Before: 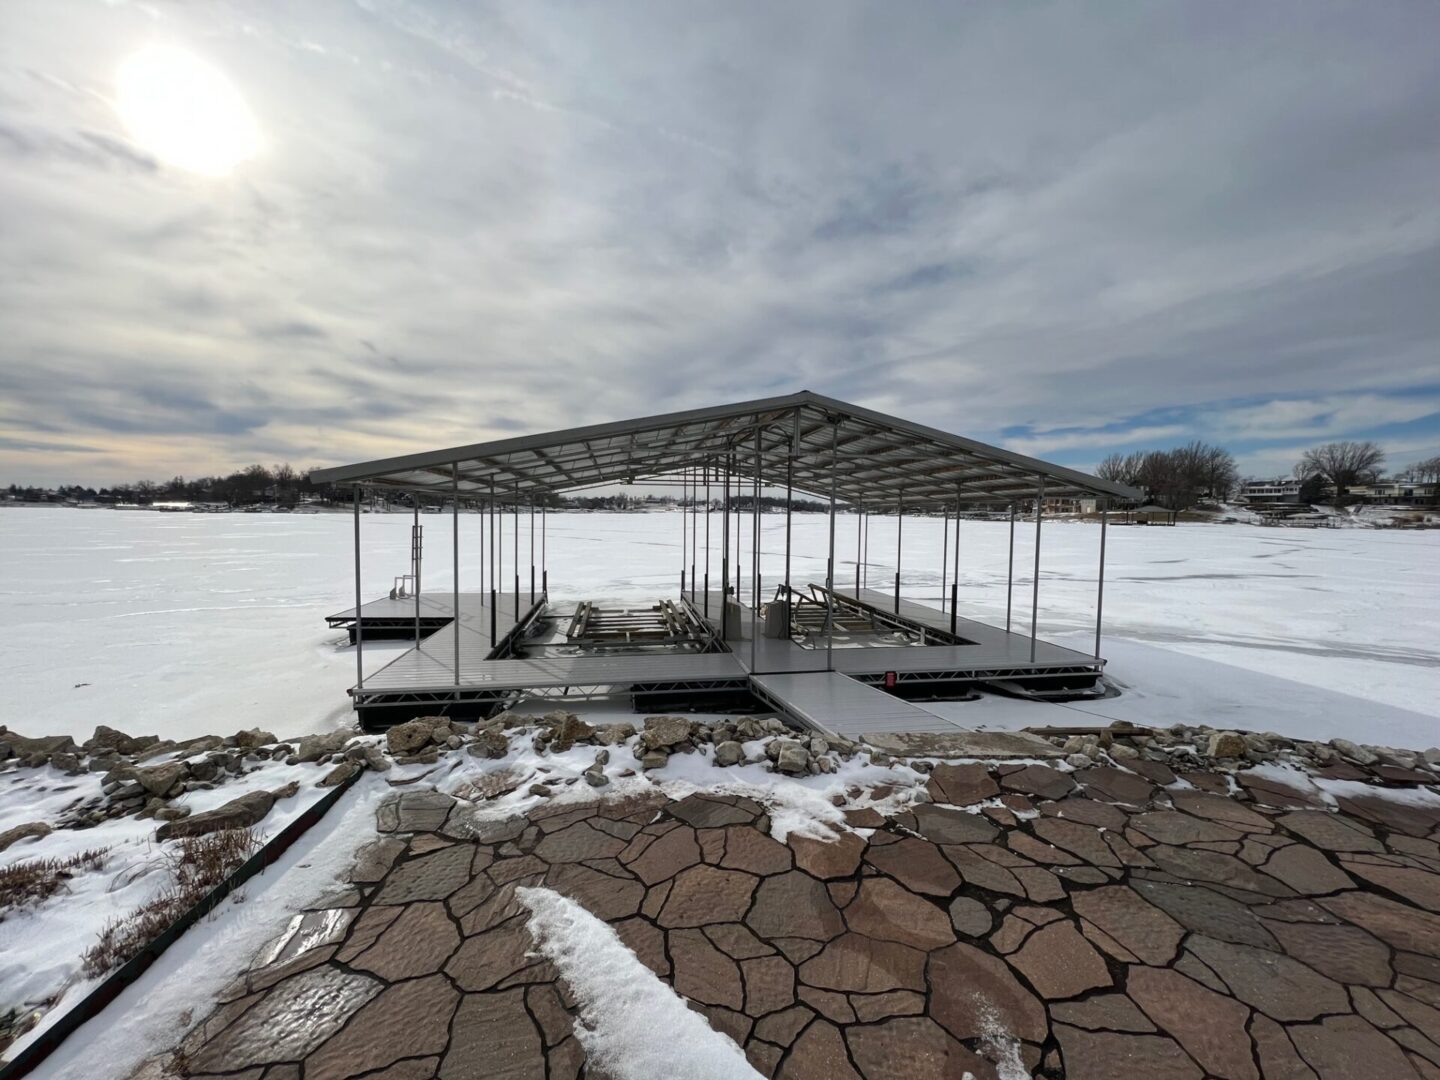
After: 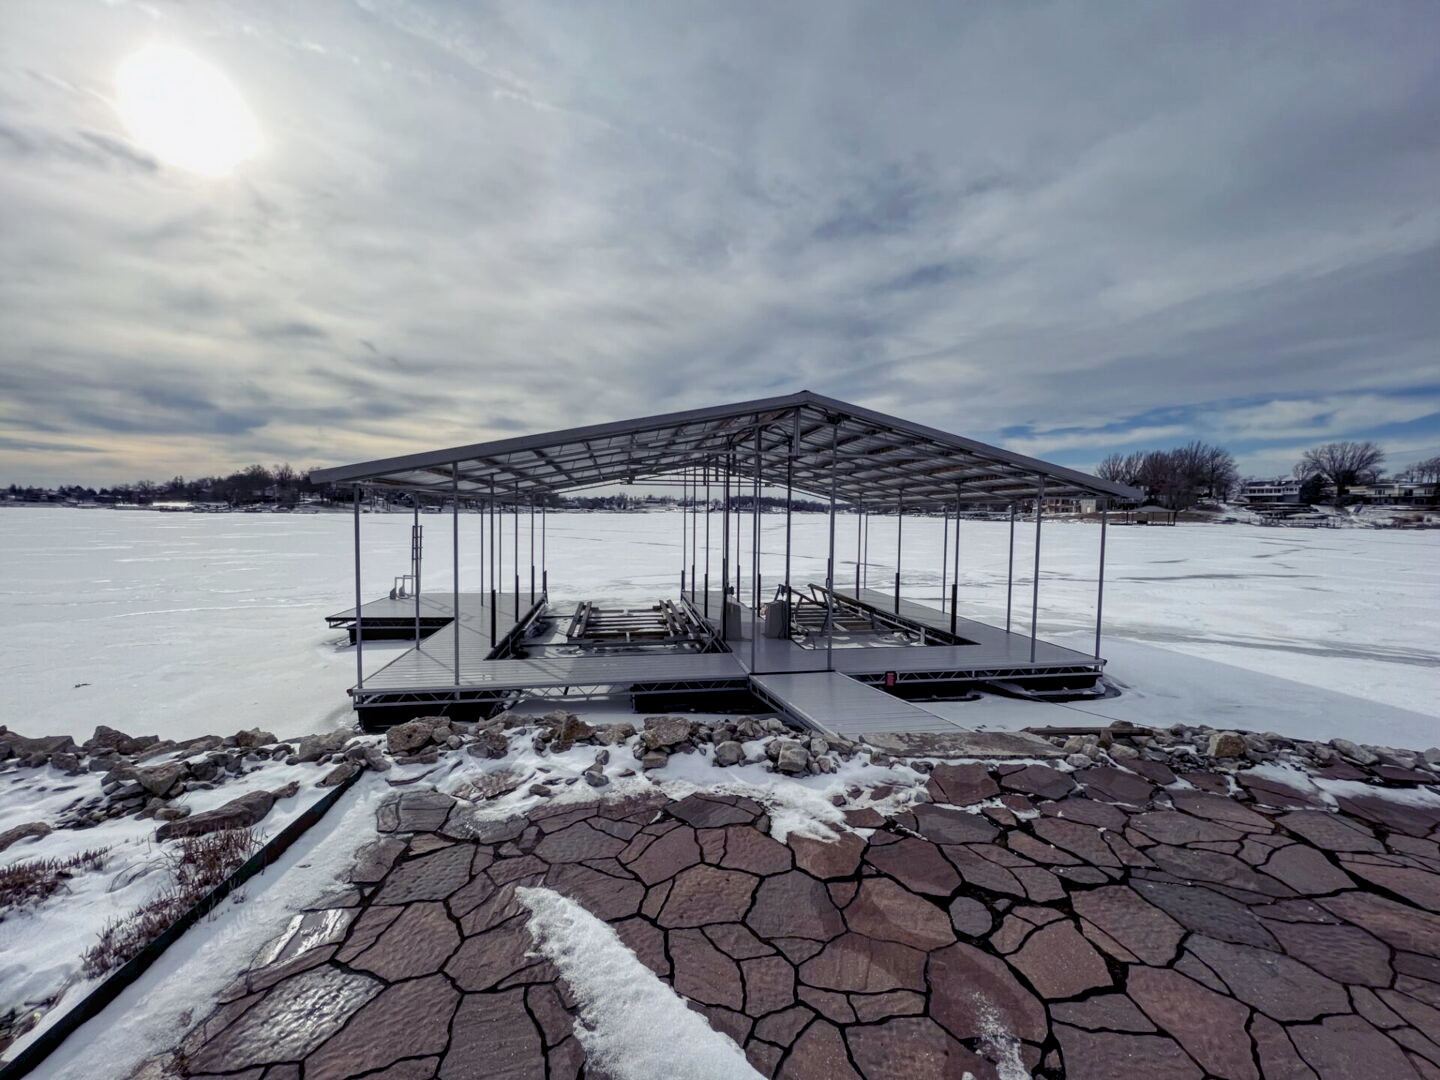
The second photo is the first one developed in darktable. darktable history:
local contrast: on, module defaults
color balance rgb: shadows lift › luminance -21.629%, shadows lift › chroma 8.861%, shadows lift › hue 282.18°, power › chroma 0.509%, power › hue 215.25°, global offset › luminance -0.507%, linear chroma grading › shadows -2.004%, linear chroma grading › highlights -14.068%, linear chroma grading › global chroma -9.826%, linear chroma grading › mid-tones -9.965%, perceptual saturation grading › global saturation 25.348%, contrast -9.875%
